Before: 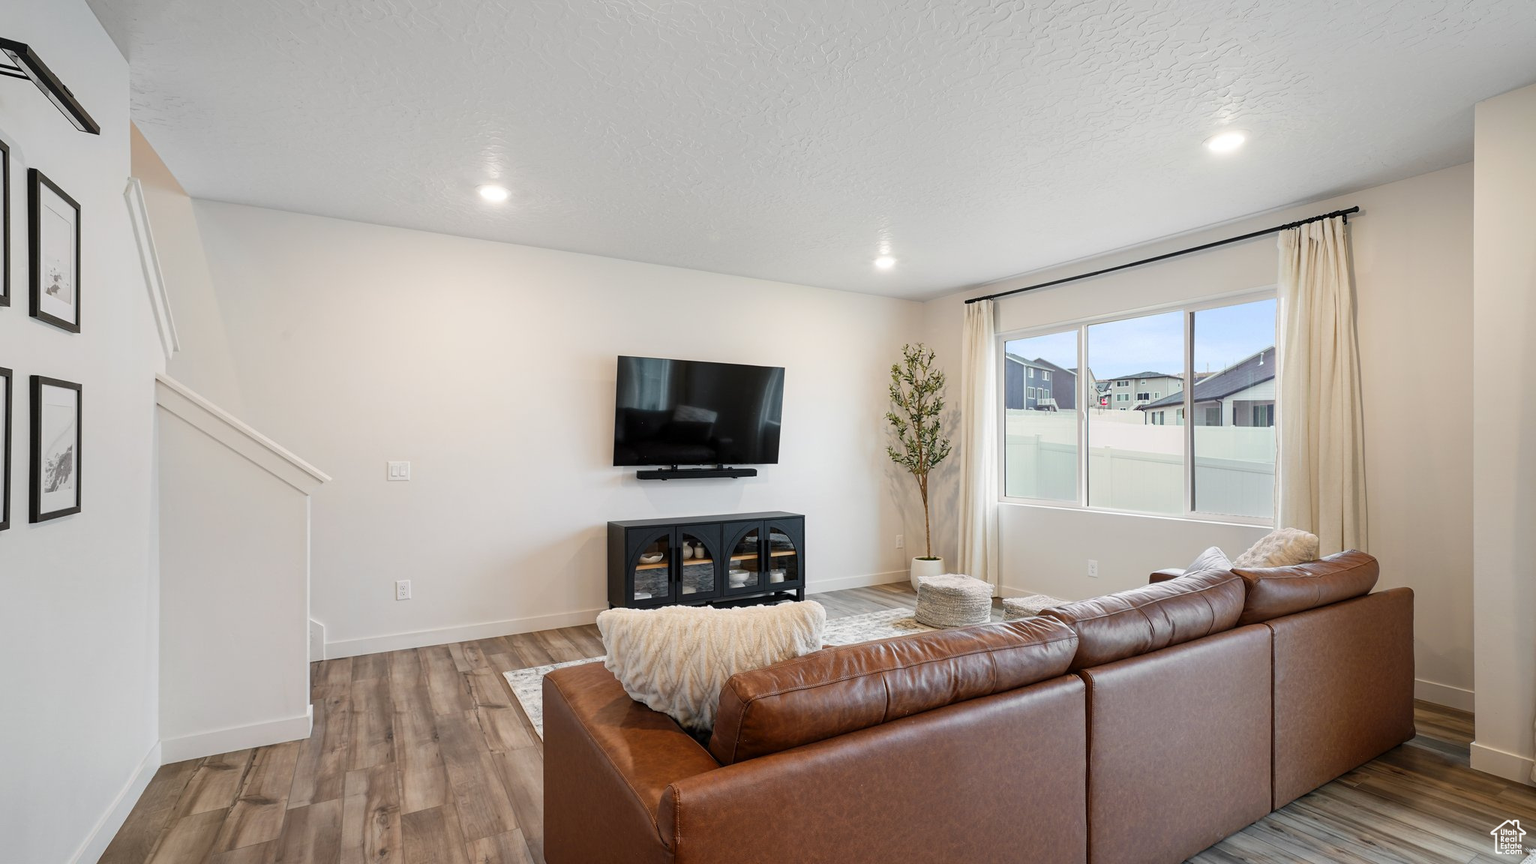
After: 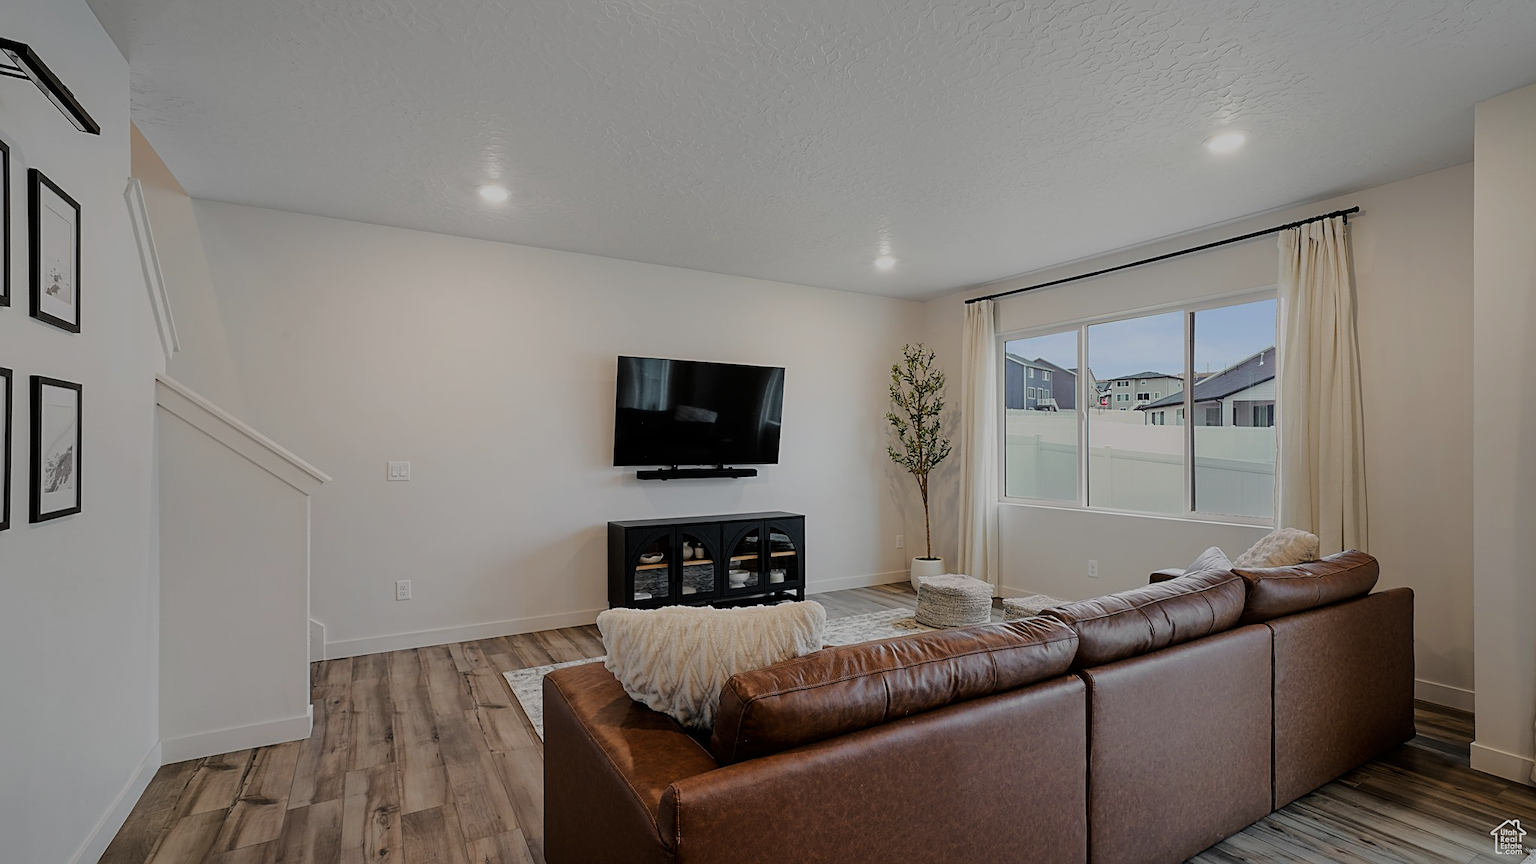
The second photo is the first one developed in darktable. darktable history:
exposure: black level correction 0, exposure 0.696 EV, compensate exposure bias true, compensate highlight preservation false
sharpen: on, module defaults
tone curve: curves: ch0 [(0, 0) (0.062, 0.023) (0.168, 0.142) (0.359, 0.44) (0.469, 0.544) (0.634, 0.722) (0.839, 0.909) (0.998, 0.978)]; ch1 [(0, 0) (0.437, 0.453) (0.472, 0.47) (0.502, 0.504) (0.527, 0.546) (0.568, 0.619) (0.608, 0.665) (0.669, 0.748) (0.859, 0.899) (1, 1)]; ch2 [(0, 0) (0.33, 0.301) (0.421, 0.443) (0.473, 0.501) (0.504, 0.504) (0.535, 0.564) (0.575, 0.625) (0.608, 0.676) (1, 1)], color space Lab, linked channels, preserve colors none
